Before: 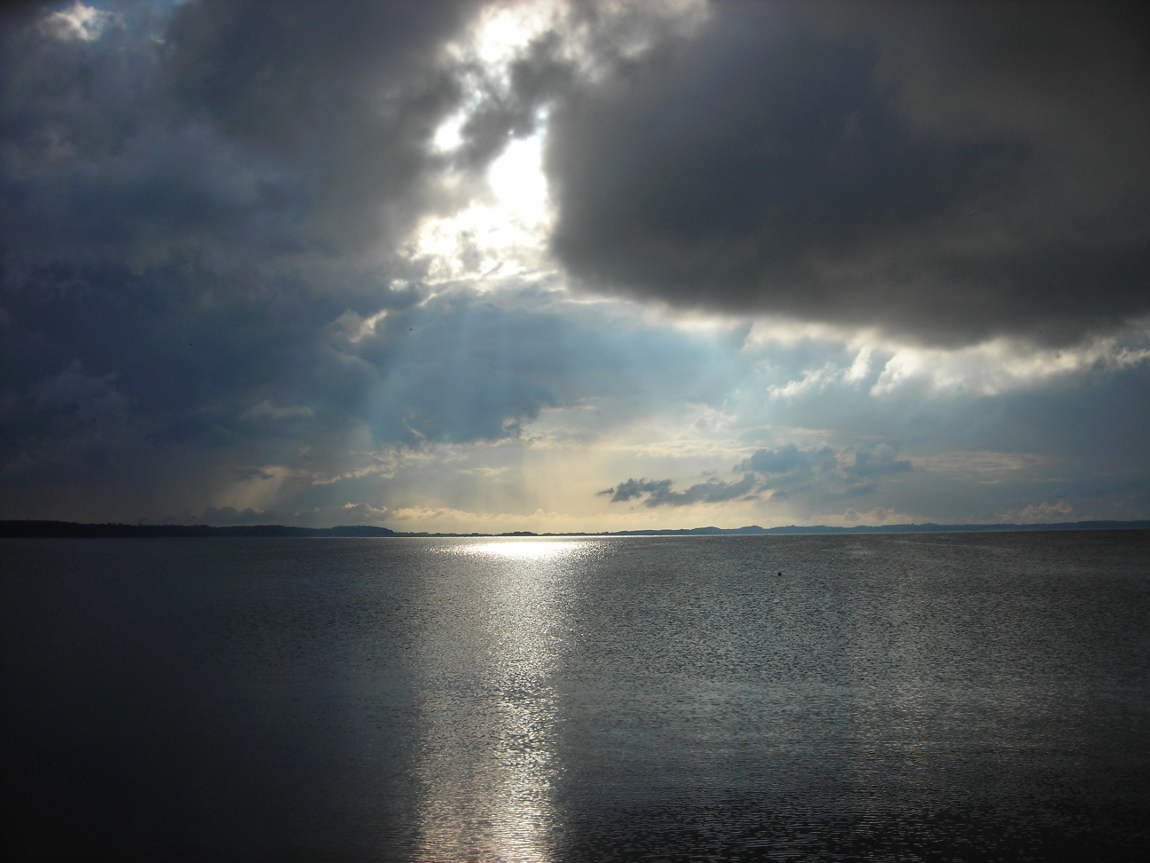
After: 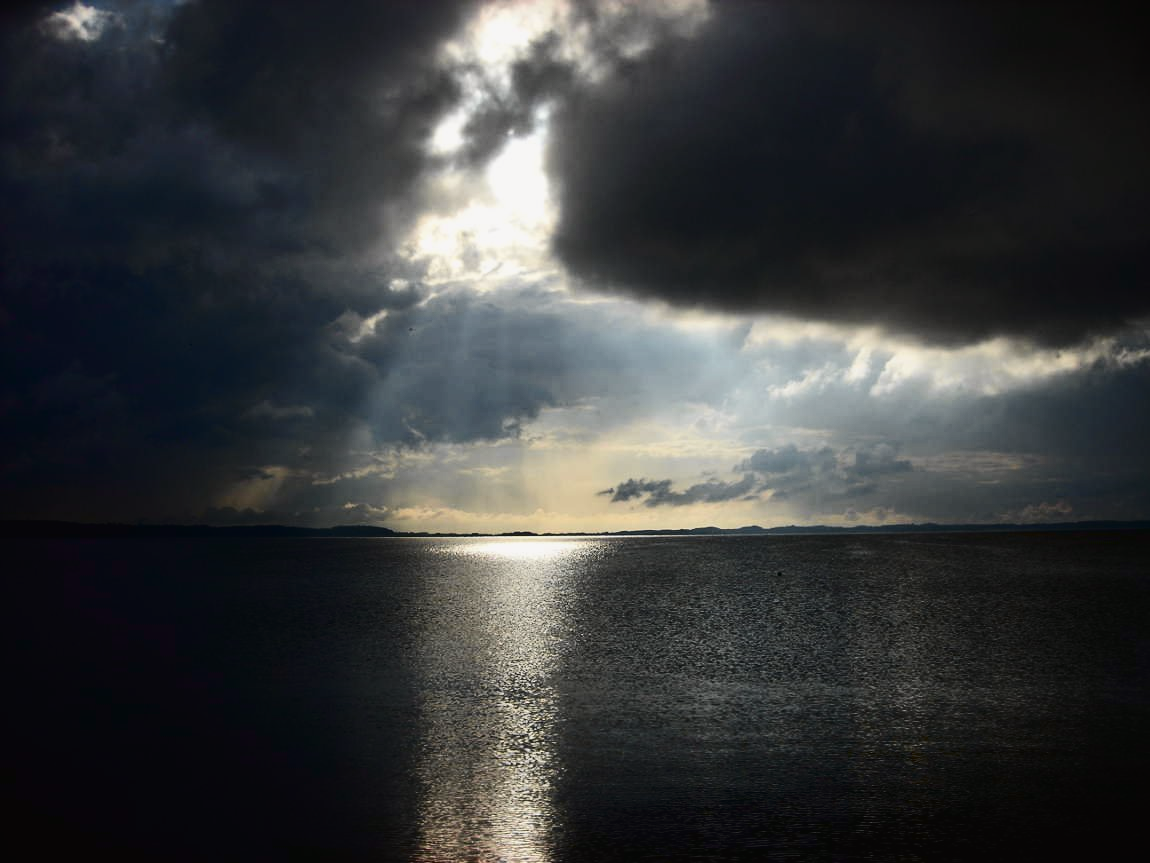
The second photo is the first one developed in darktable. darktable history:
tone curve: curves: ch0 [(0, 0.013) (0.036, 0.035) (0.274, 0.288) (0.504, 0.536) (0.844, 0.84) (1, 0.97)]; ch1 [(0, 0) (0.389, 0.403) (0.462, 0.48) (0.499, 0.5) (0.524, 0.529) (0.567, 0.603) (0.626, 0.651) (0.749, 0.781) (1, 1)]; ch2 [(0, 0) (0.464, 0.478) (0.5, 0.501) (0.533, 0.539) (0.599, 0.6) (0.704, 0.732) (1, 1)], color space Lab, independent channels, preserve colors none
contrast brightness saturation: contrast 0.24, brightness -0.24, saturation 0.14
